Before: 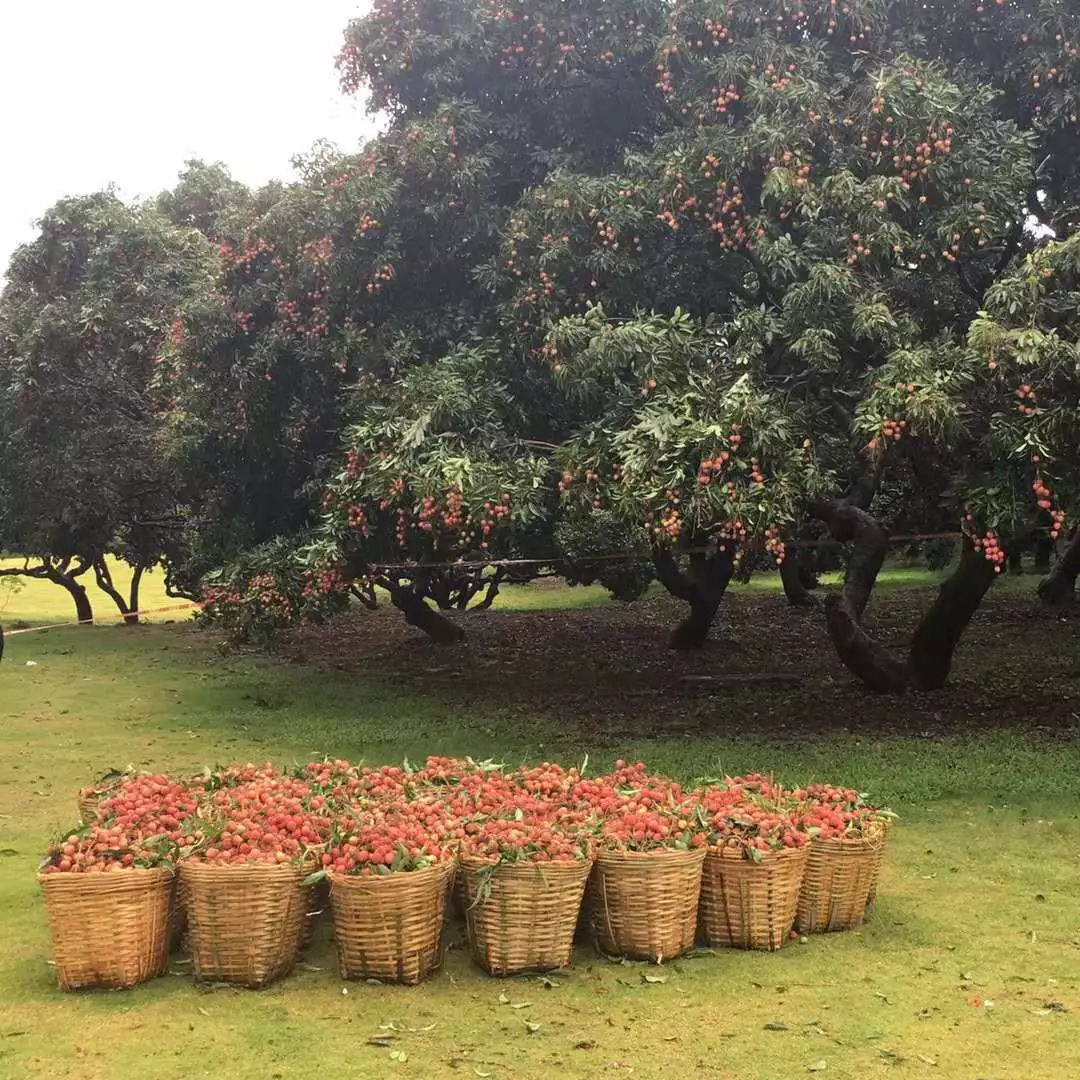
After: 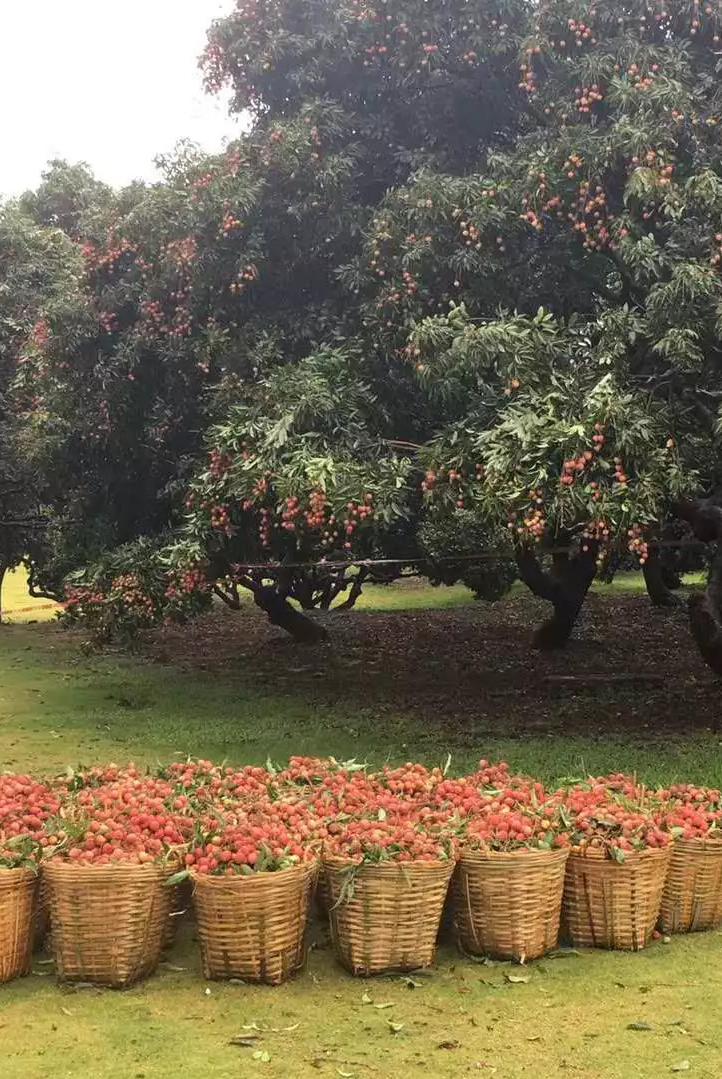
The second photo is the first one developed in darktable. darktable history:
crop and rotate: left 12.716%, right 20.428%
